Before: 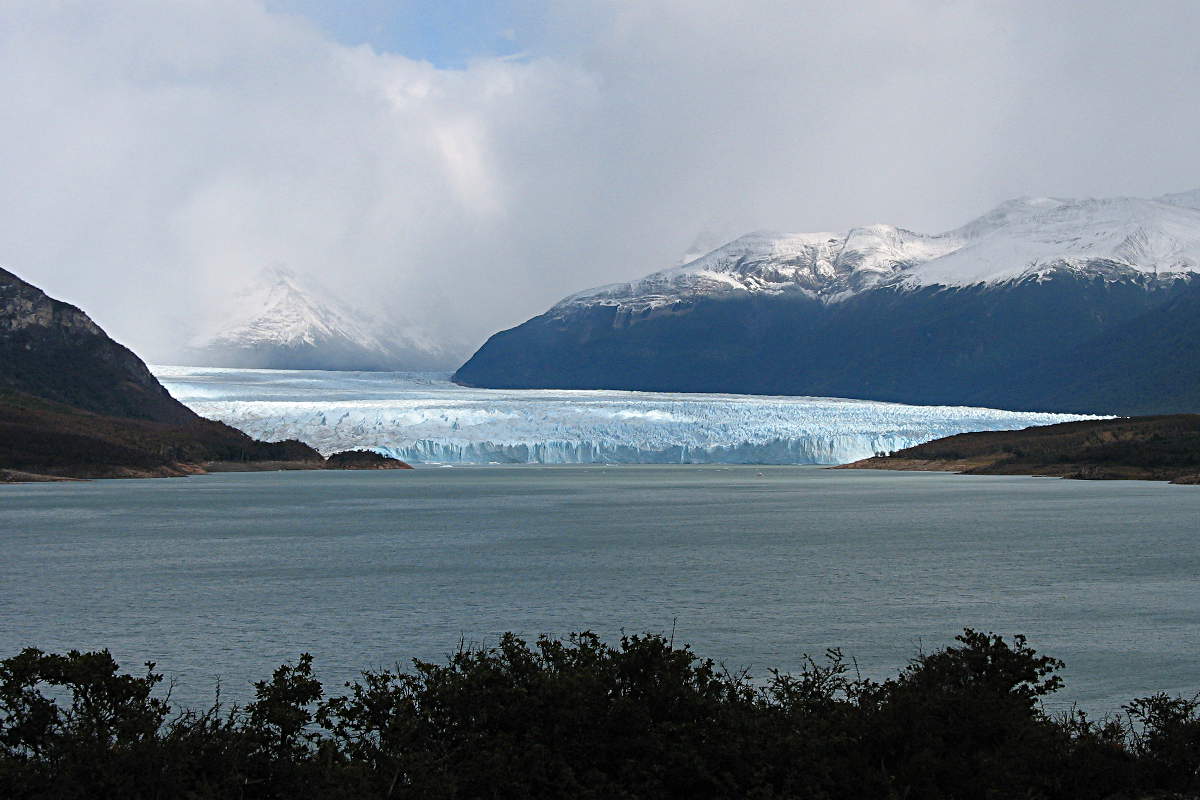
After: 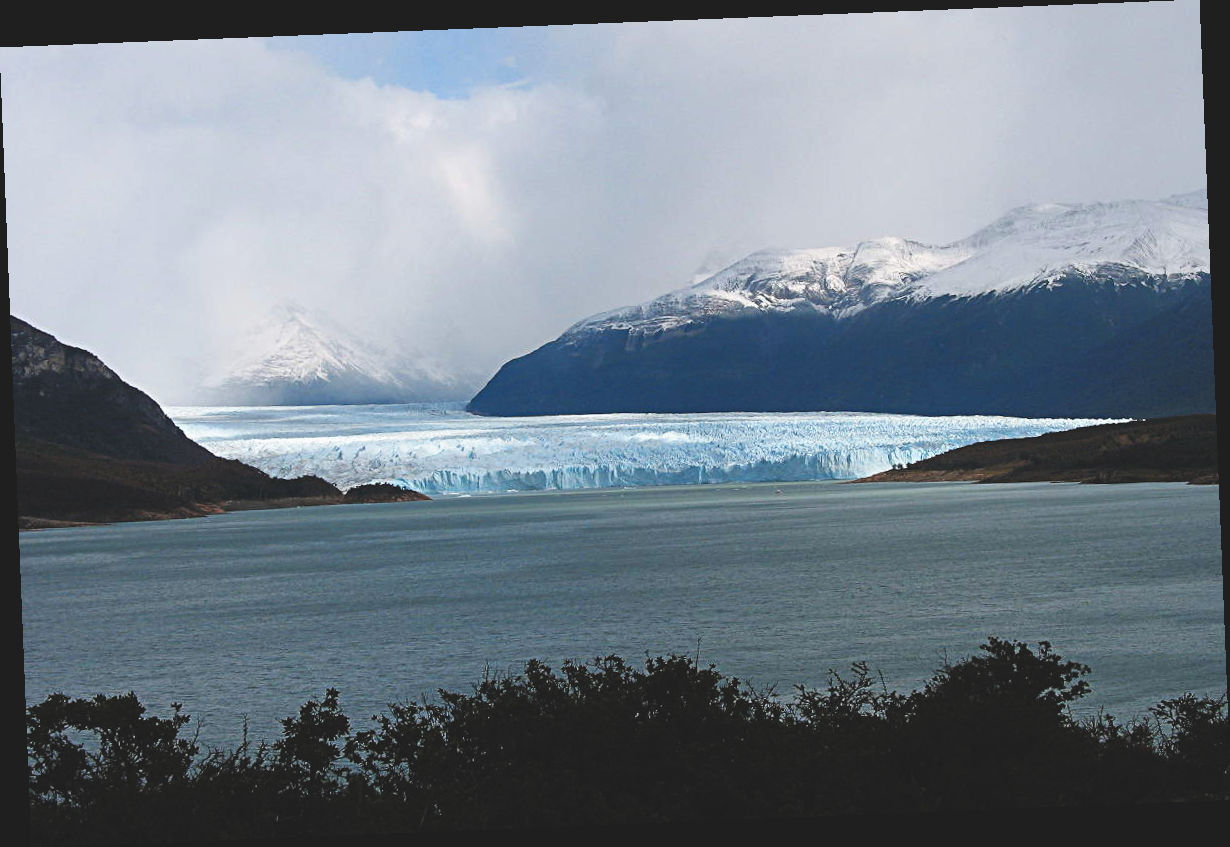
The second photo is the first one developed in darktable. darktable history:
rotate and perspective: rotation -2.29°, automatic cropping off
exposure: black level correction -0.023, exposure -0.039 EV, compensate highlight preservation false
tone curve: curves: ch0 [(0, 0) (0.003, 0.003) (0.011, 0.012) (0.025, 0.024) (0.044, 0.039) (0.069, 0.052) (0.1, 0.072) (0.136, 0.097) (0.177, 0.128) (0.224, 0.168) (0.277, 0.217) (0.335, 0.276) (0.399, 0.345) (0.468, 0.429) (0.543, 0.524) (0.623, 0.628) (0.709, 0.732) (0.801, 0.829) (0.898, 0.919) (1, 1)], preserve colors none
